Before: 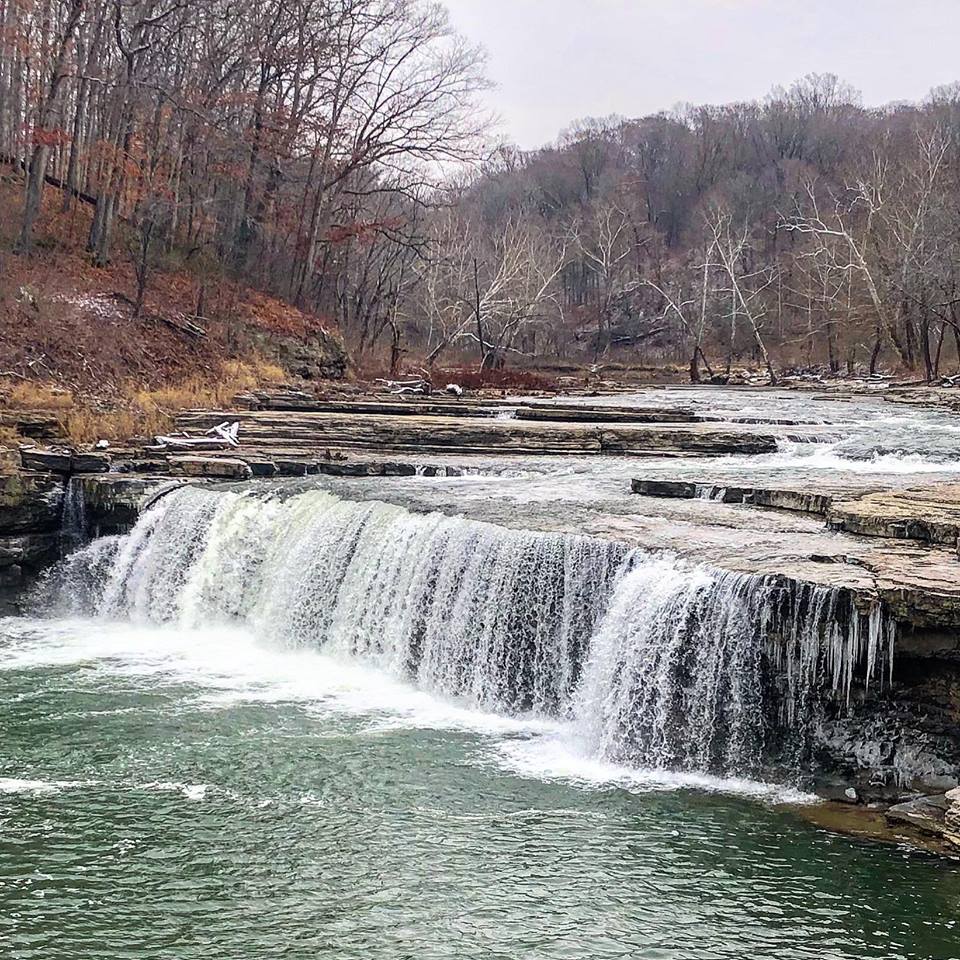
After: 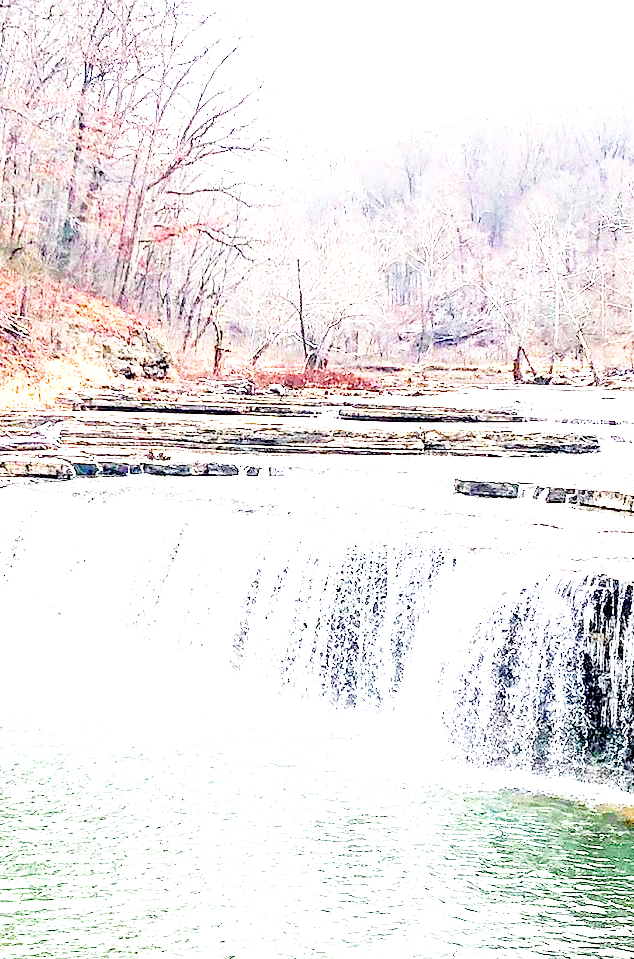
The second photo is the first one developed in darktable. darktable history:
exposure: black level correction 0.005, exposure 2.084 EV, compensate highlight preservation false
crop and rotate: left 18.442%, right 15.508%
base curve: curves: ch0 [(0, 0) (0.028, 0.03) (0.105, 0.232) (0.387, 0.748) (0.754, 0.968) (1, 1)], fusion 1, exposure shift 0.576, preserve colors none
